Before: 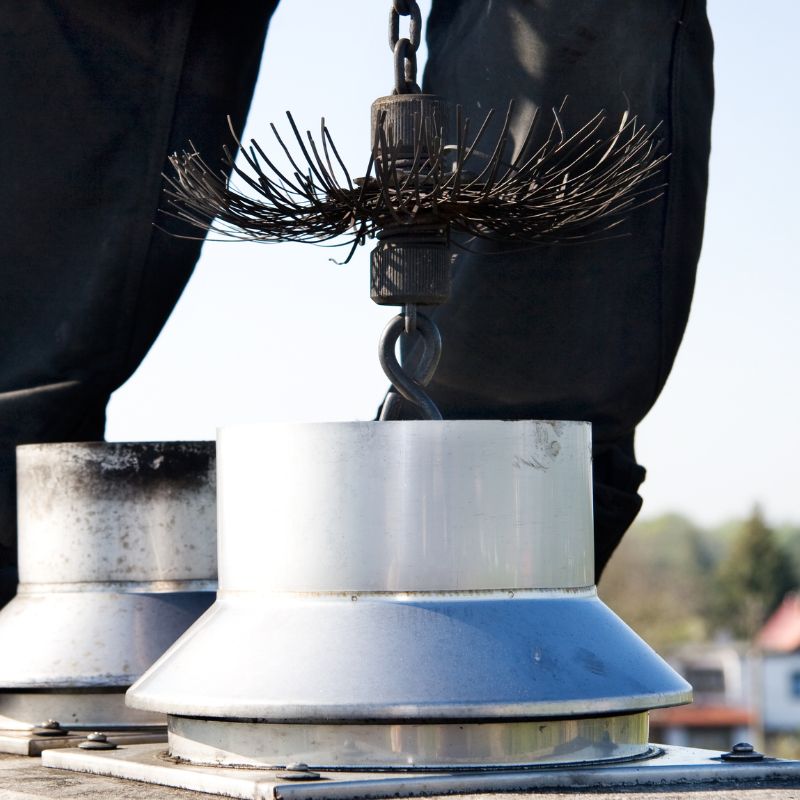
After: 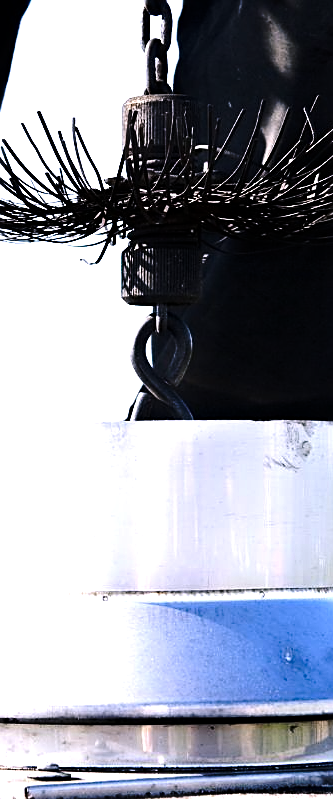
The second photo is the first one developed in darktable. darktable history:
base curve: curves: ch0 [(0, 0) (0.073, 0.04) (0.157, 0.139) (0.492, 0.492) (0.758, 0.758) (1, 1)], preserve colors none
white balance: red 0.931, blue 1.11
exposure: black level correction 0.001, exposure 0.14 EV, compensate highlight preservation false
crop: left 31.229%, right 27.105%
color correction: highlights a* 7.34, highlights b* 4.37
sharpen: on, module defaults
tone equalizer: -8 EV -1.08 EV, -7 EV -1.01 EV, -6 EV -0.867 EV, -5 EV -0.578 EV, -3 EV 0.578 EV, -2 EV 0.867 EV, -1 EV 1.01 EV, +0 EV 1.08 EV, edges refinement/feathering 500, mask exposure compensation -1.57 EV, preserve details no
